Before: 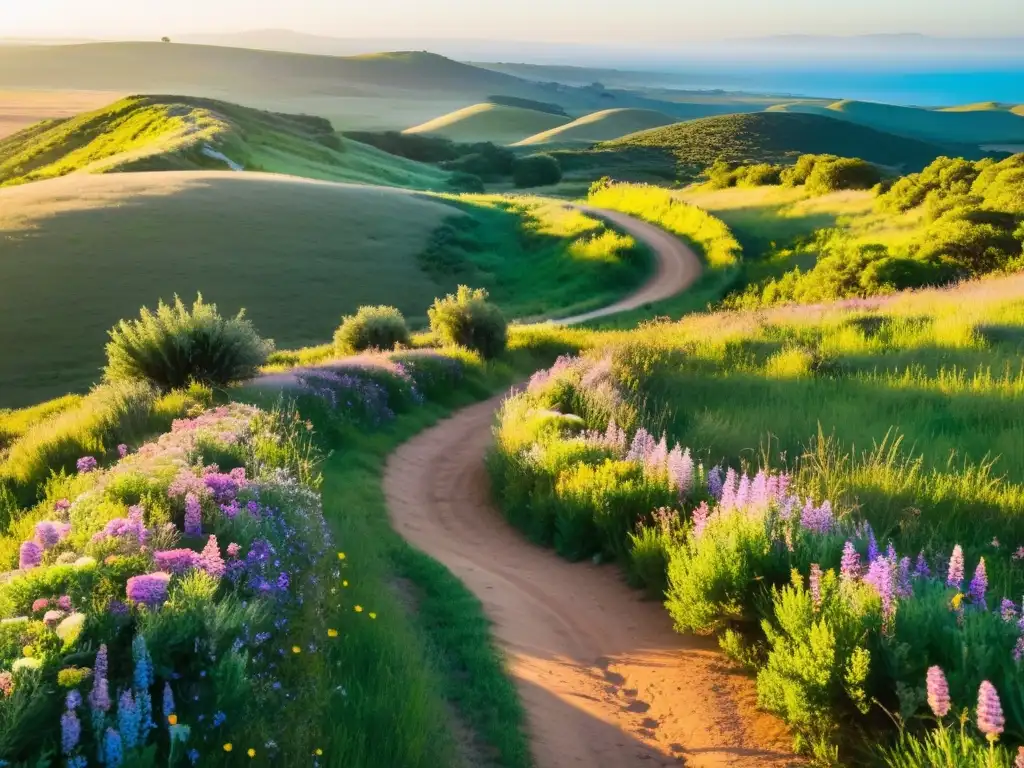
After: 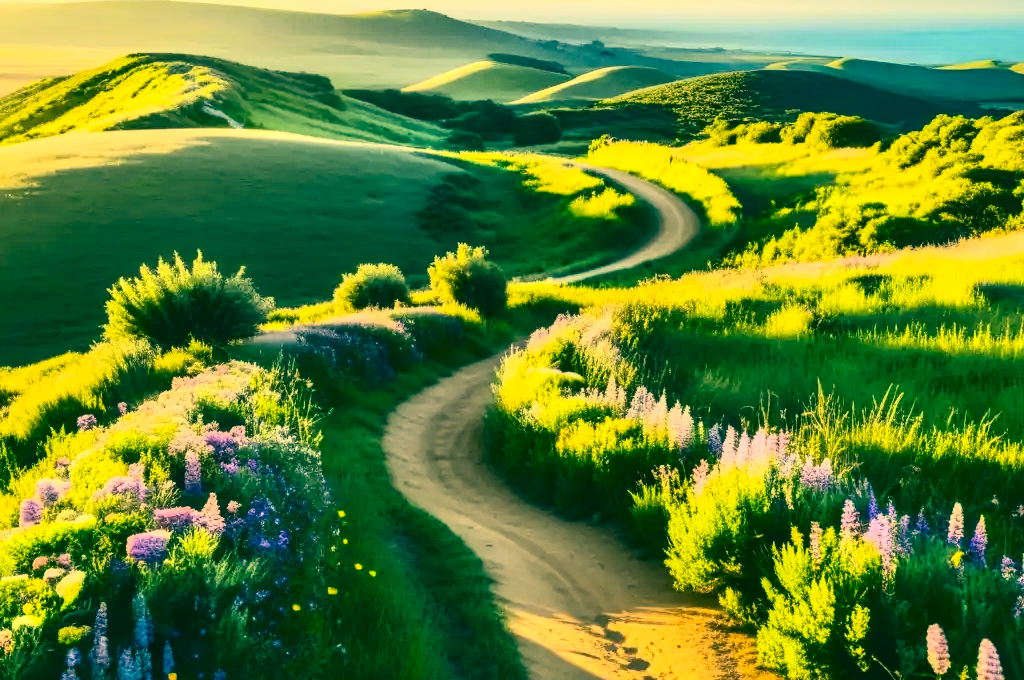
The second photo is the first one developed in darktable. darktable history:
crop and rotate: top 5.529%, bottom 5.864%
local contrast: on, module defaults
contrast brightness saturation: contrast 0.391, brightness 0.103
color correction: highlights a* 1.9, highlights b* 34.09, shadows a* -36.07, shadows b* -5.7
